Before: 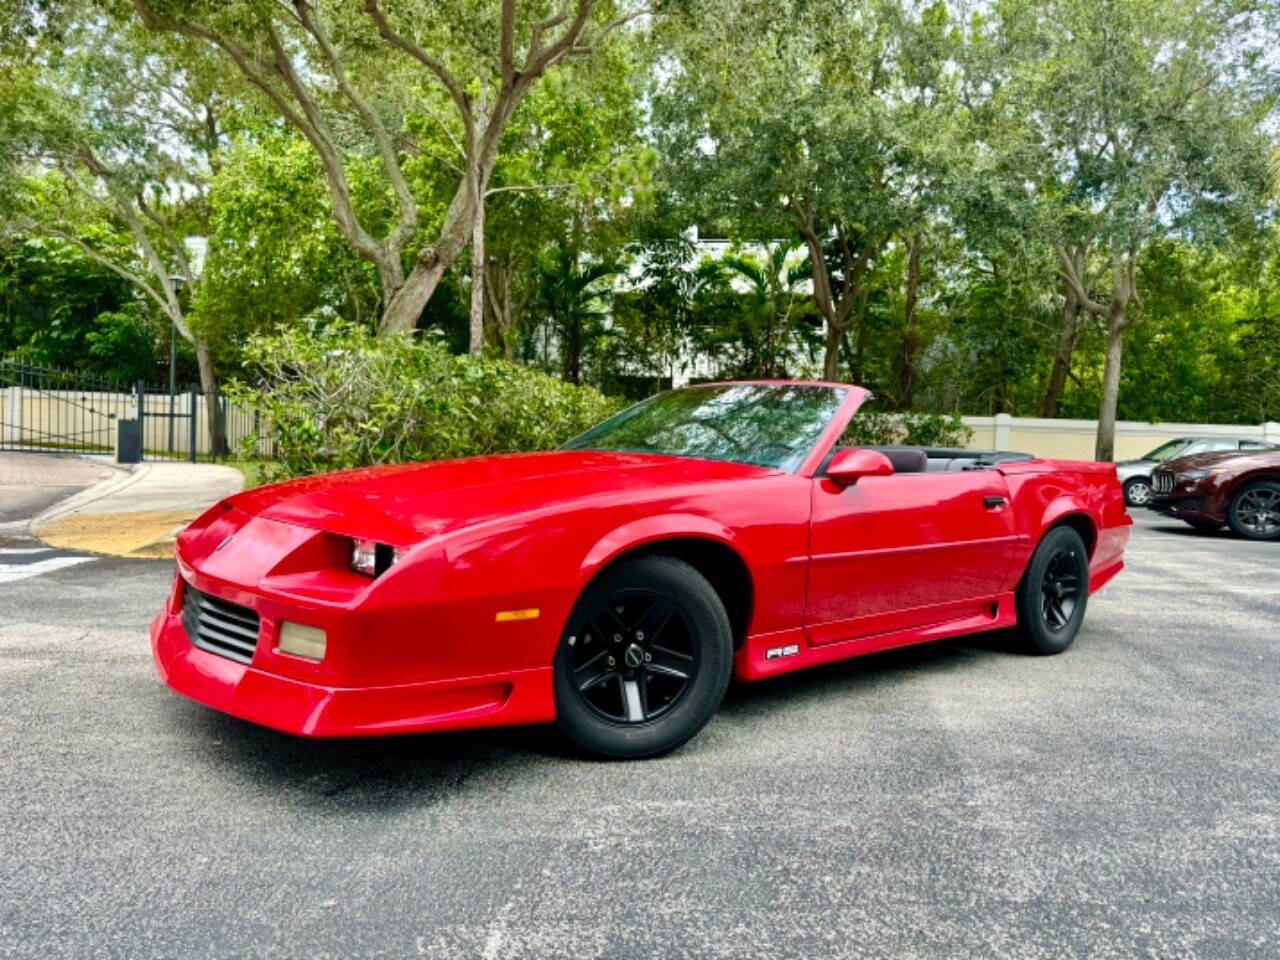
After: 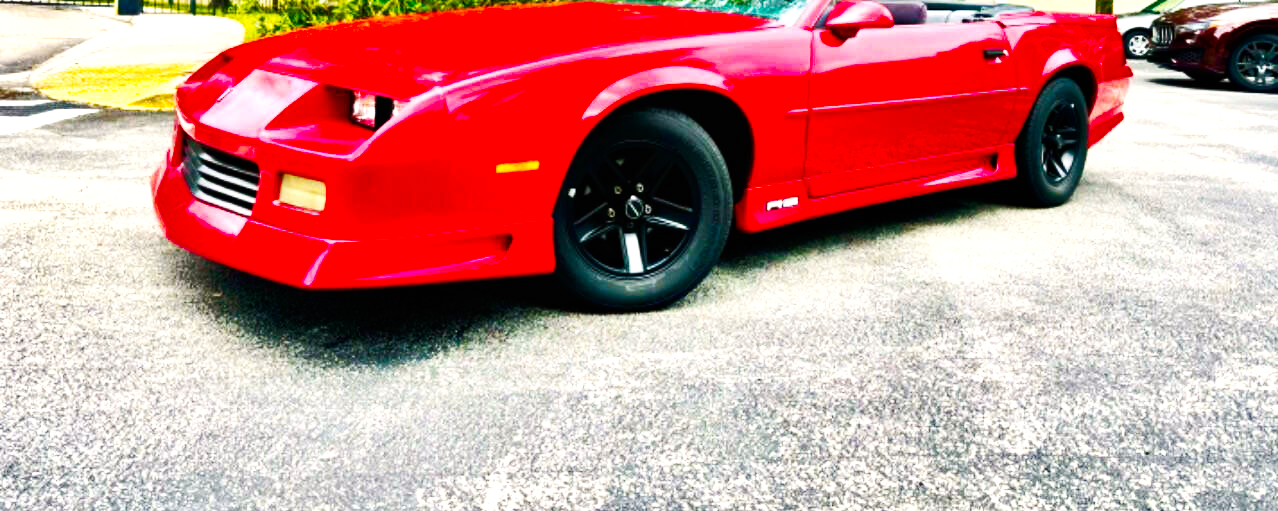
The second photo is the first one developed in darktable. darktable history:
crop and rotate: top 46.728%, right 0.098%
shadows and highlights: radius 169.02, shadows 26.99, white point adjustment 3.13, highlights -68.92, soften with gaussian
color balance rgb: highlights gain › chroma 1.727%, highlights gain › hue 57.2°, linear chroma grading › shadows -8.693%, linear chroma grading › global chroma 9.887%, perceptual saturation grading › global saturation 30.066%, global vibrance 20%
base curve: curves: ch0 [(0, 0) (0.007, 0.004) (0.027, 0.03) (0.046, 0.07) (0.207, 0.54) (0.442, 0.872) (0.673, 0.972) (1, 1)], preserve colors none
